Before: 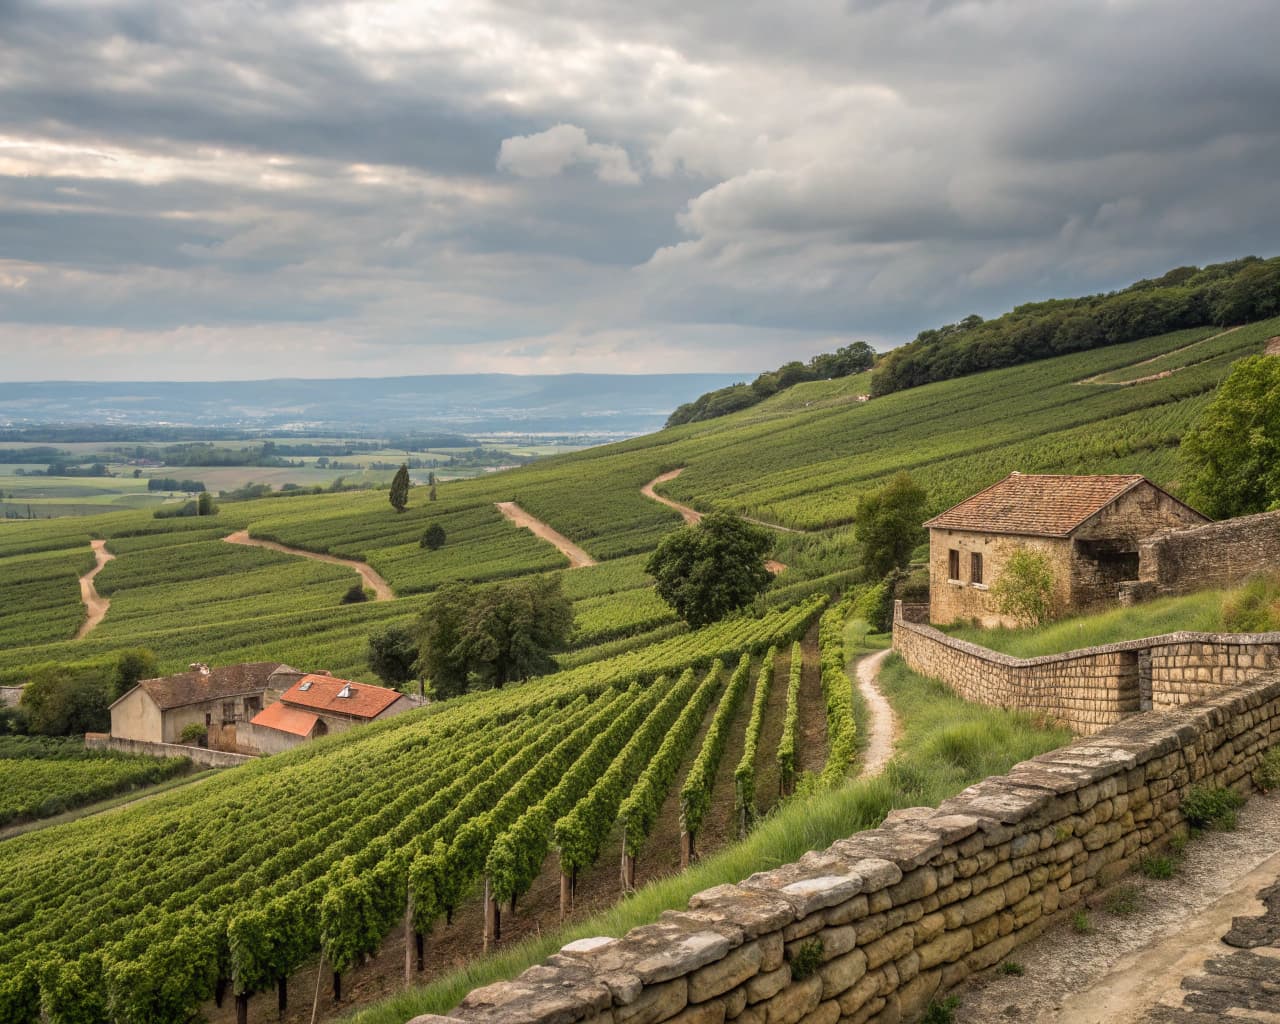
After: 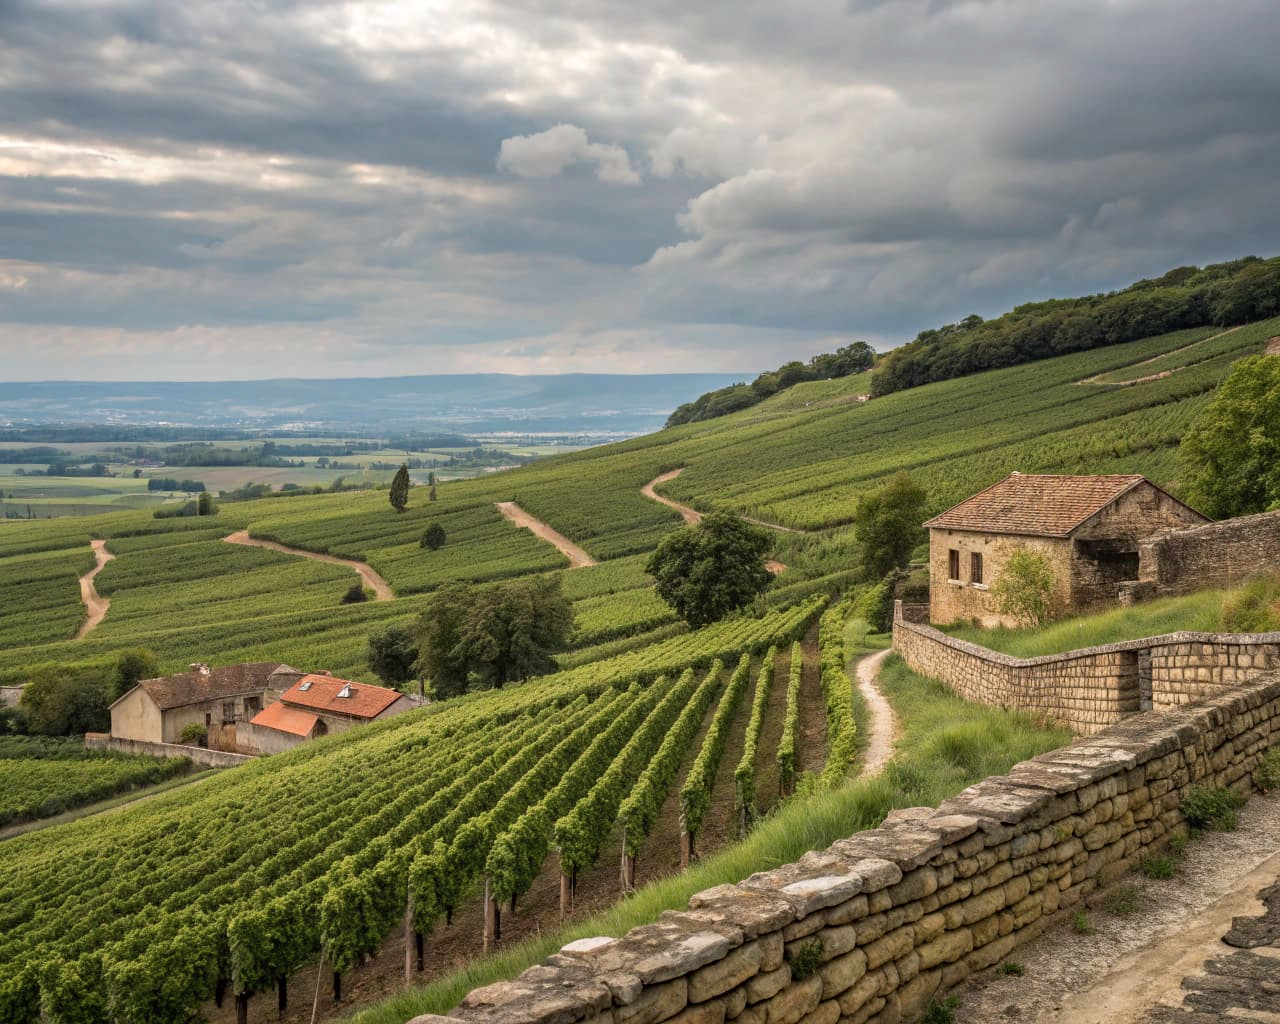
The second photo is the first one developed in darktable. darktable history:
haze removal: compatibility mode true, adaptive false
contrast brightness saturation: saturation -0.069
